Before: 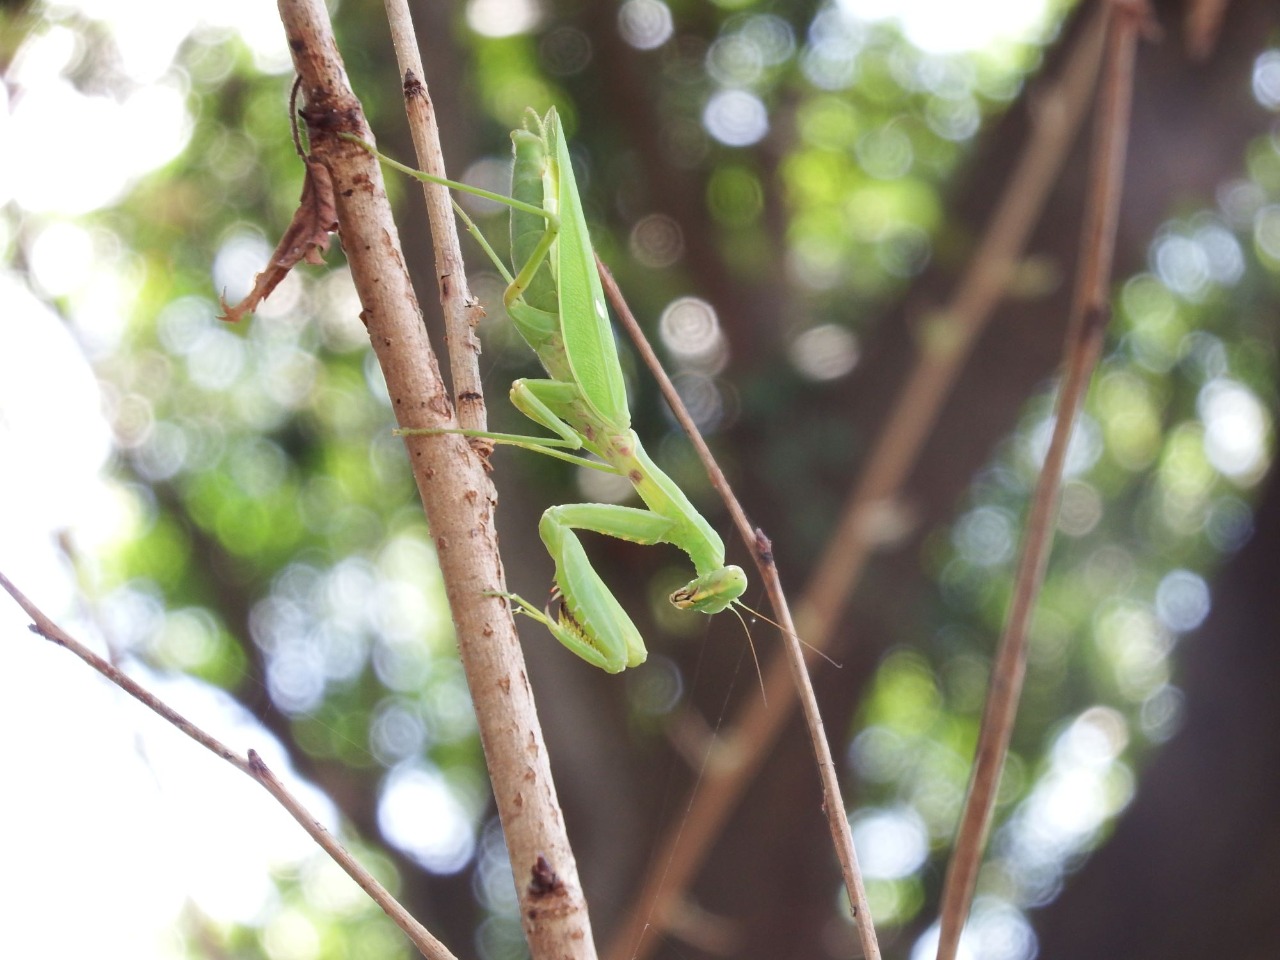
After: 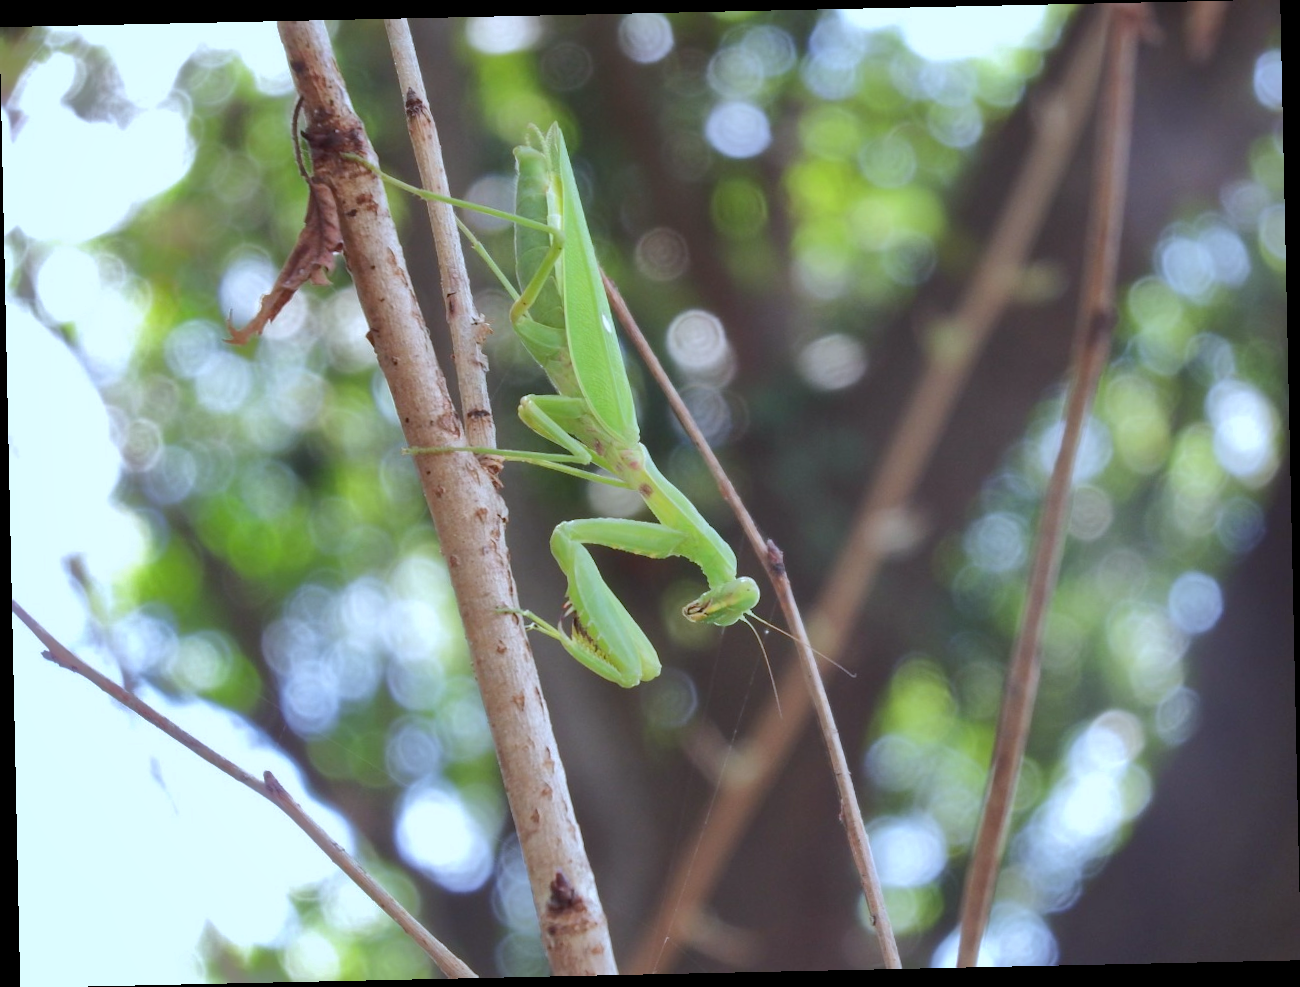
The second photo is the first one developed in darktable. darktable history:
rotate and perspective: rotation -1.24°, automatic cropping off
shadows and highlights: shadows 40, highlights -60
white balance: red 0.924, blue 1.095
